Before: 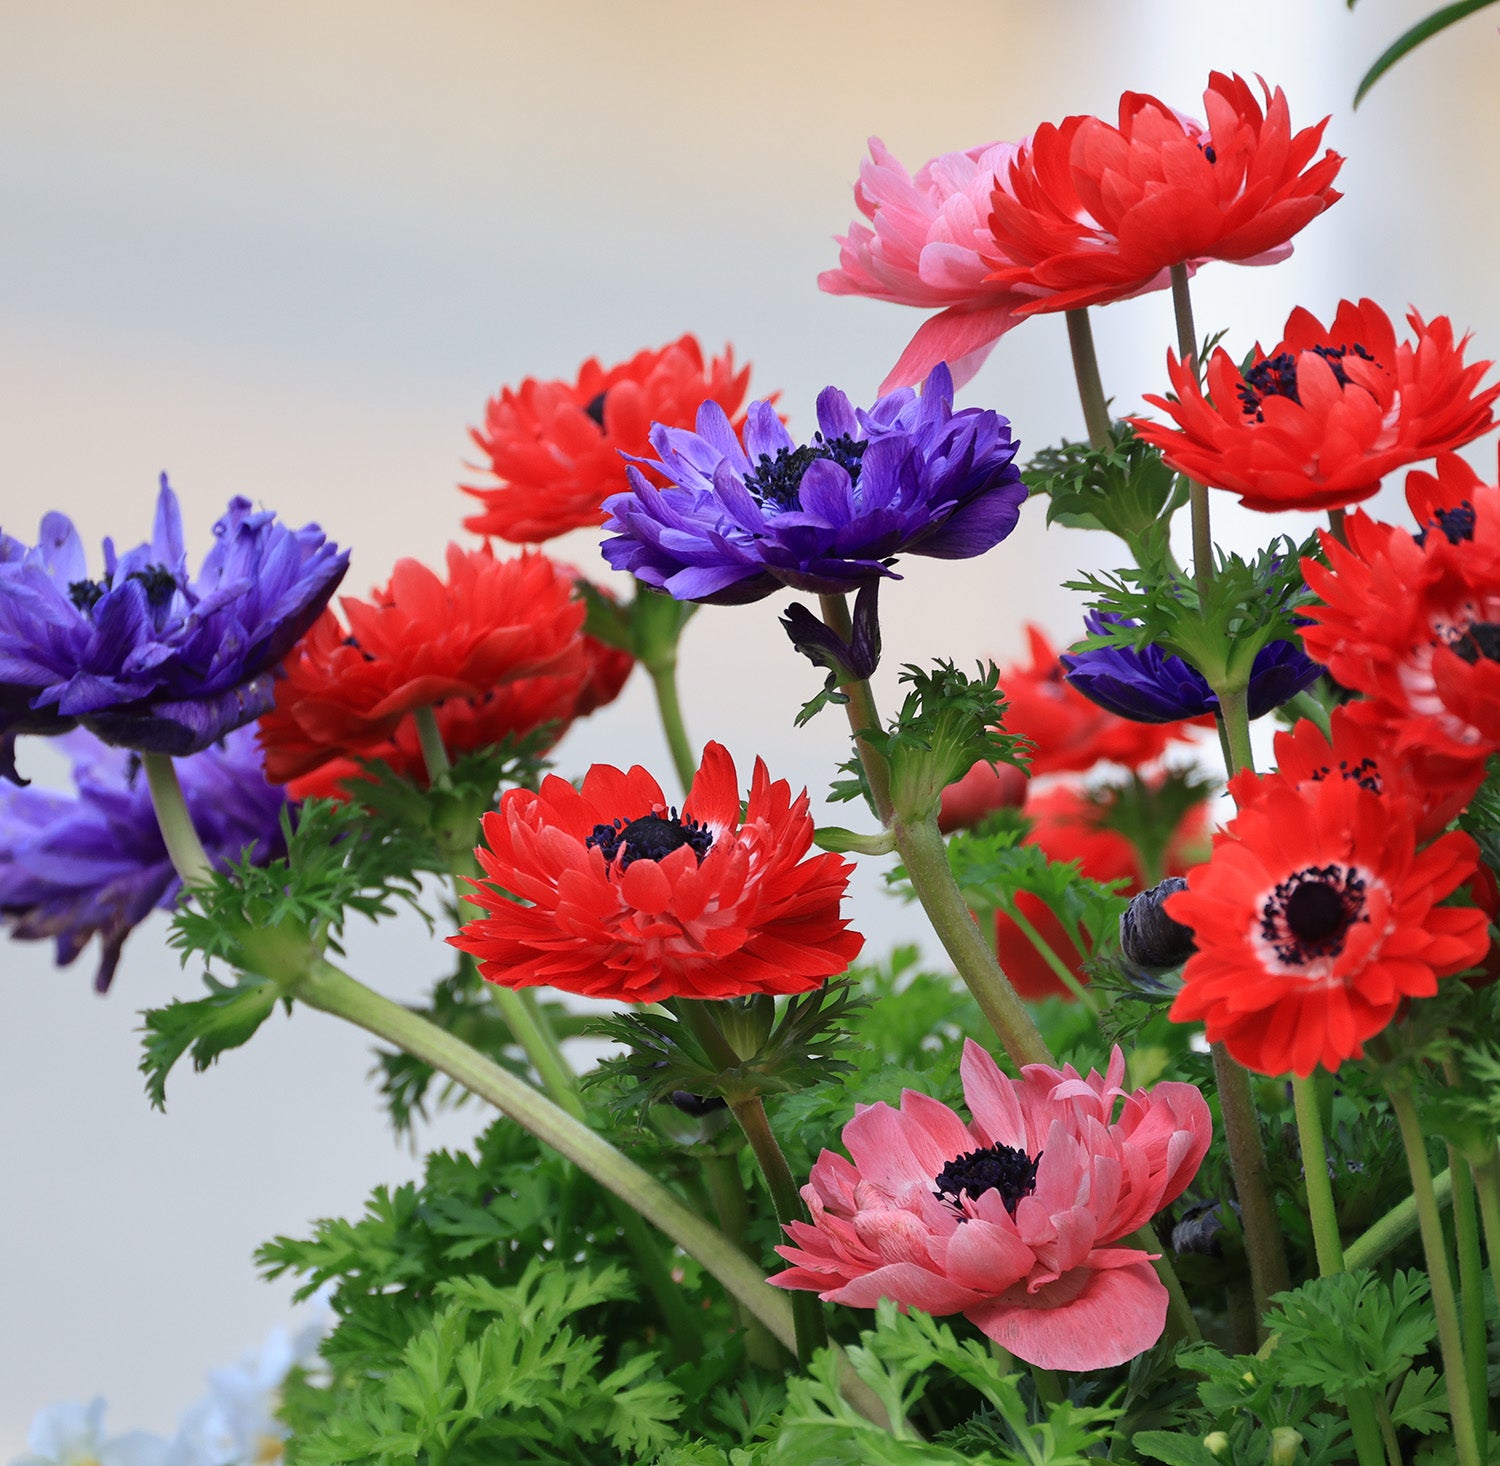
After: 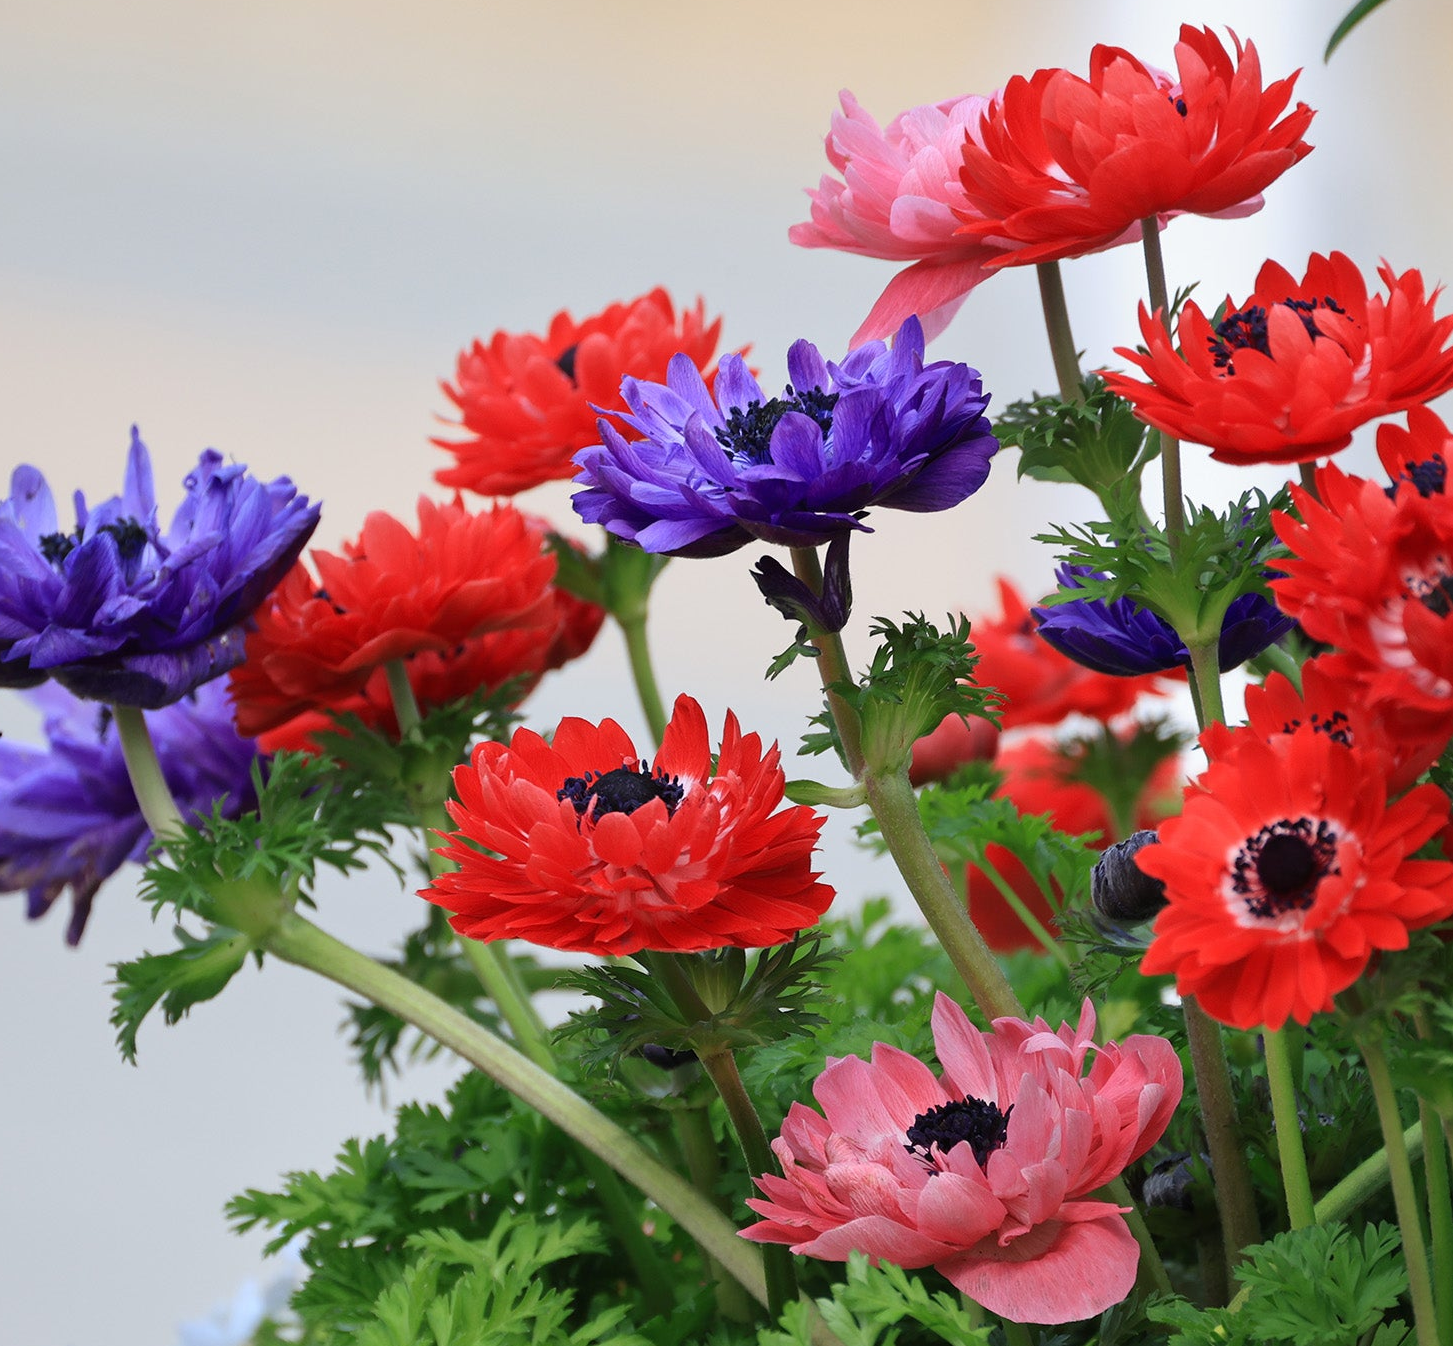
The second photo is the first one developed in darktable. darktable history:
crop: left 1.964%, top 3.251%, right 1.122%, bottom 4.933%
exposure: compensate highlight preservation false
